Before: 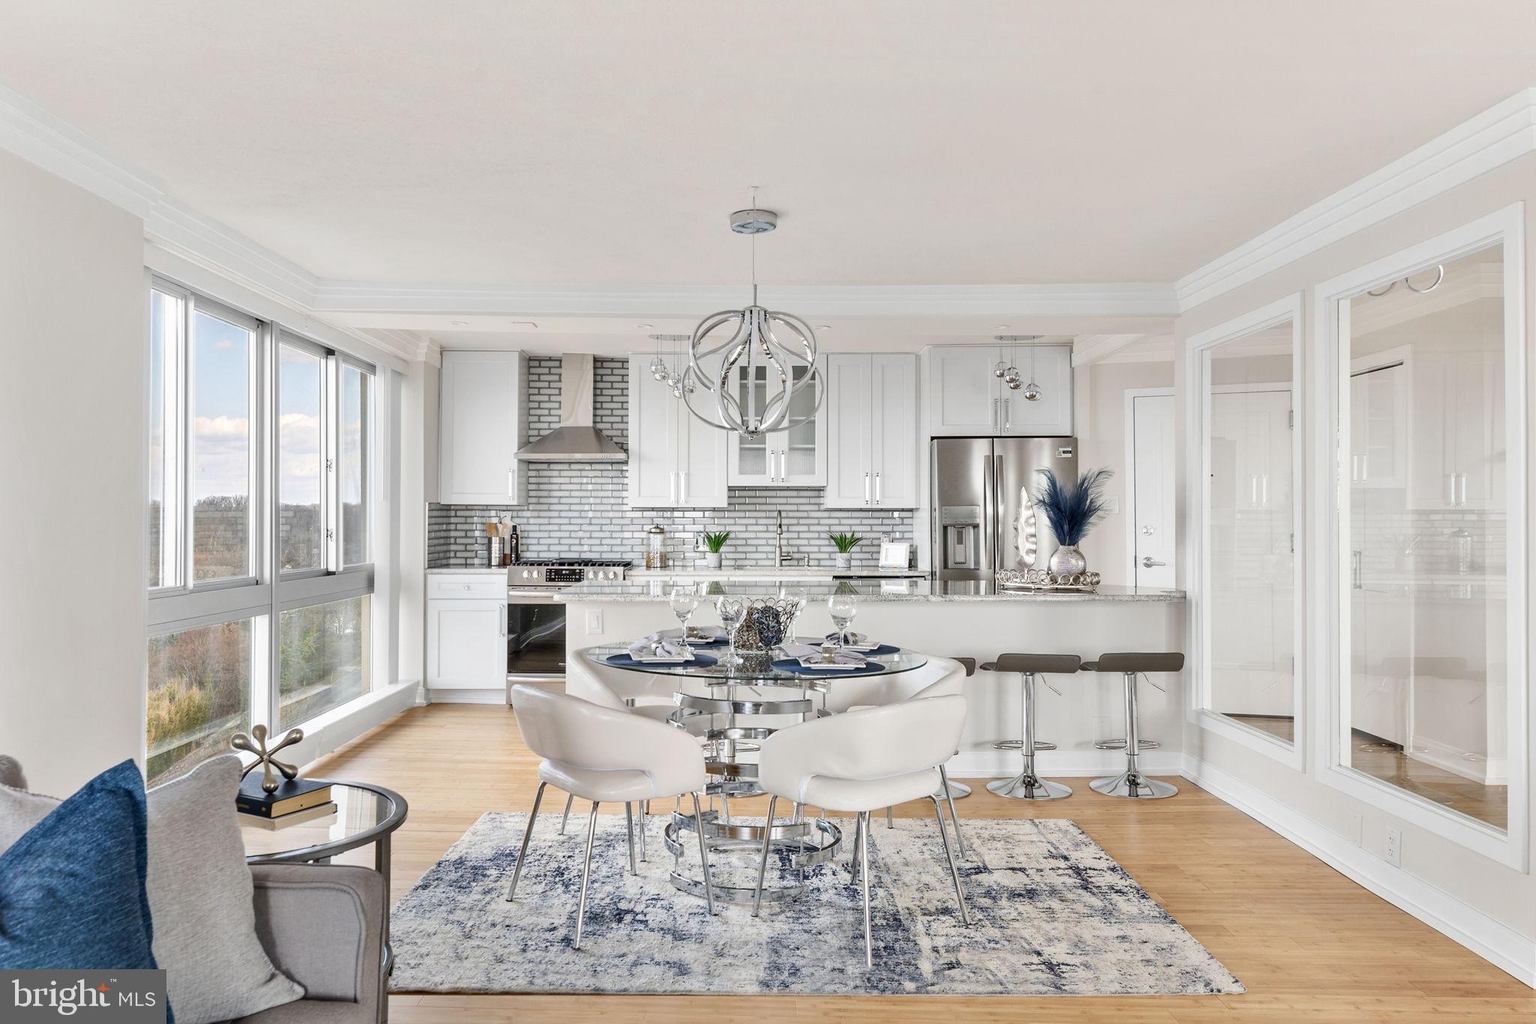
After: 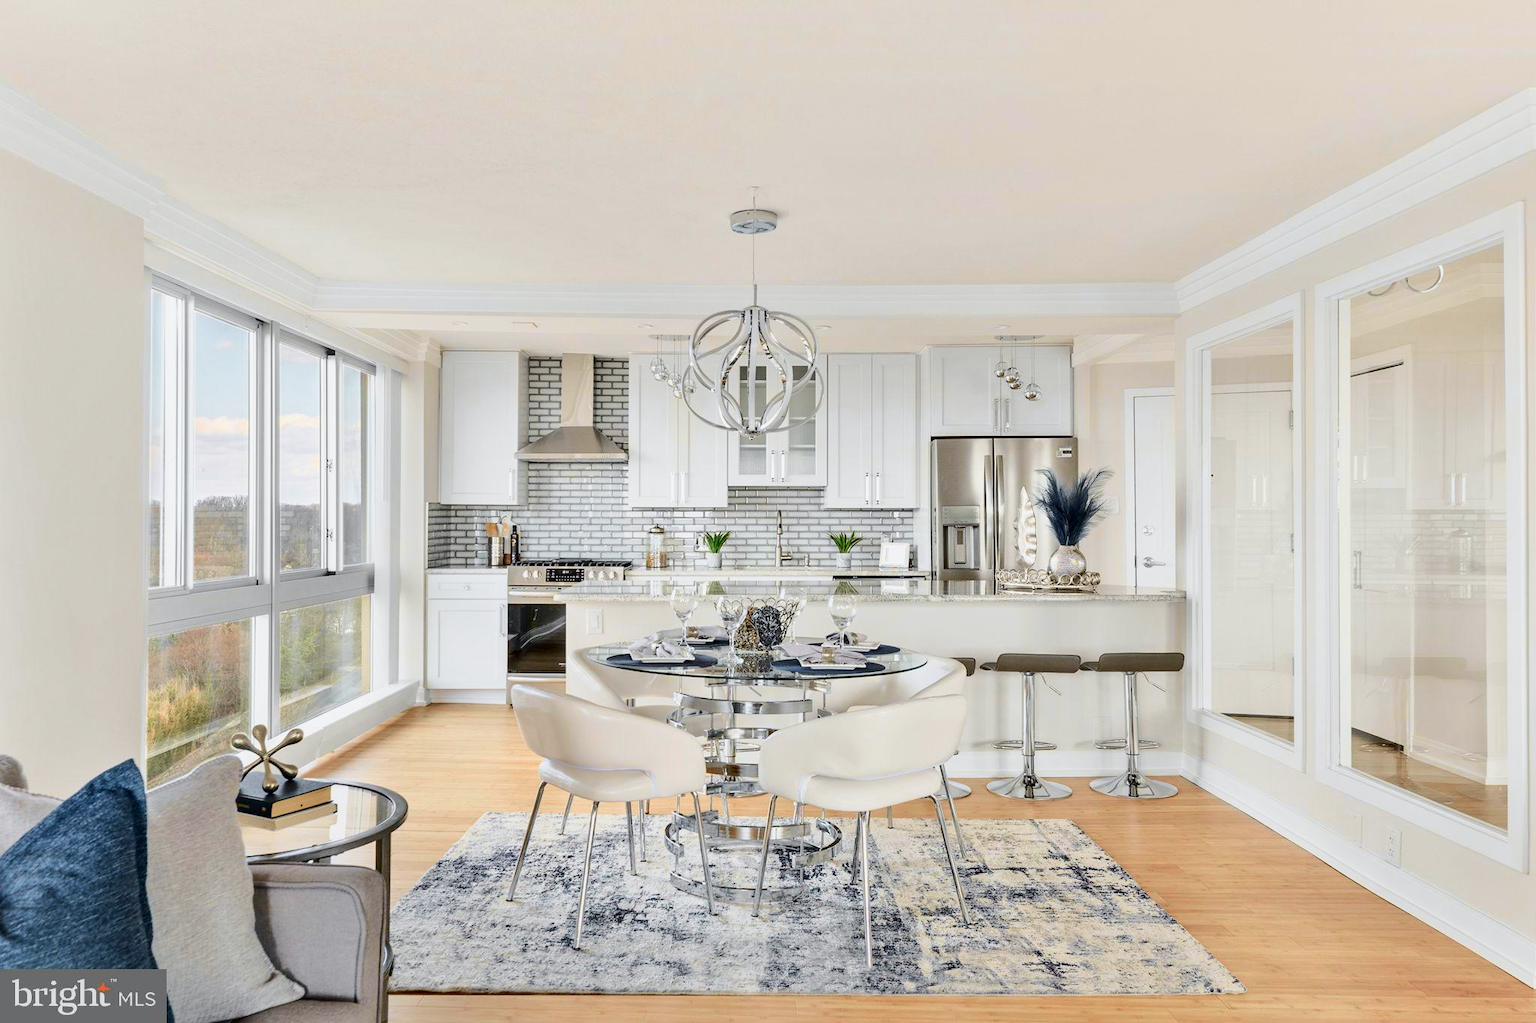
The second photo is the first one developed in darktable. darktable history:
tone curve: curves: ch0 [(0, 0) (0.058, 0.027) (0.214, 0.183) (0.295, 0.288) (0.48, 0.541) (0.658, 0.703) (0.741, 0.775) (0.844, 0.866) (0.986, 0.957)]; ch1 [(0, 0) (0.172, 0.123) (0.312, 0.296) (0.437, 0.429) (0.471, 0.469) (0.502, 0.5) (0.513, 0.515) (0.572, 0.603) (0.617, 0.653) (0.68, 0.724) (0.889, 0.924) (1, 1)]; ch2 [(0, 0) (0.411, 0.424) (0.489, 0.49) (0.502, 0.5) (0.512, 0.524) (0.549, 0.578) (0.604, 0.628) (0.709, 0.748) (1, 1)], color space Lab, independent channels, preserve colors none
